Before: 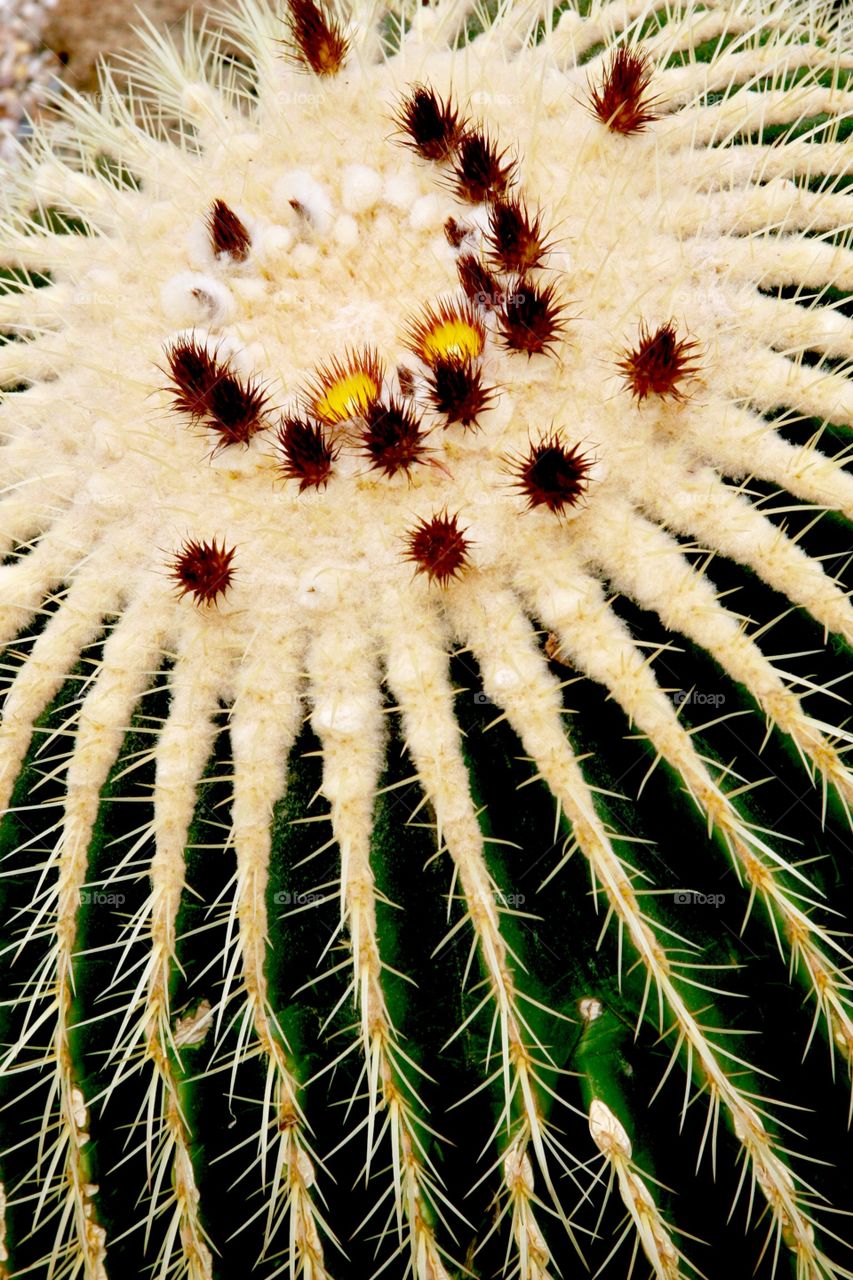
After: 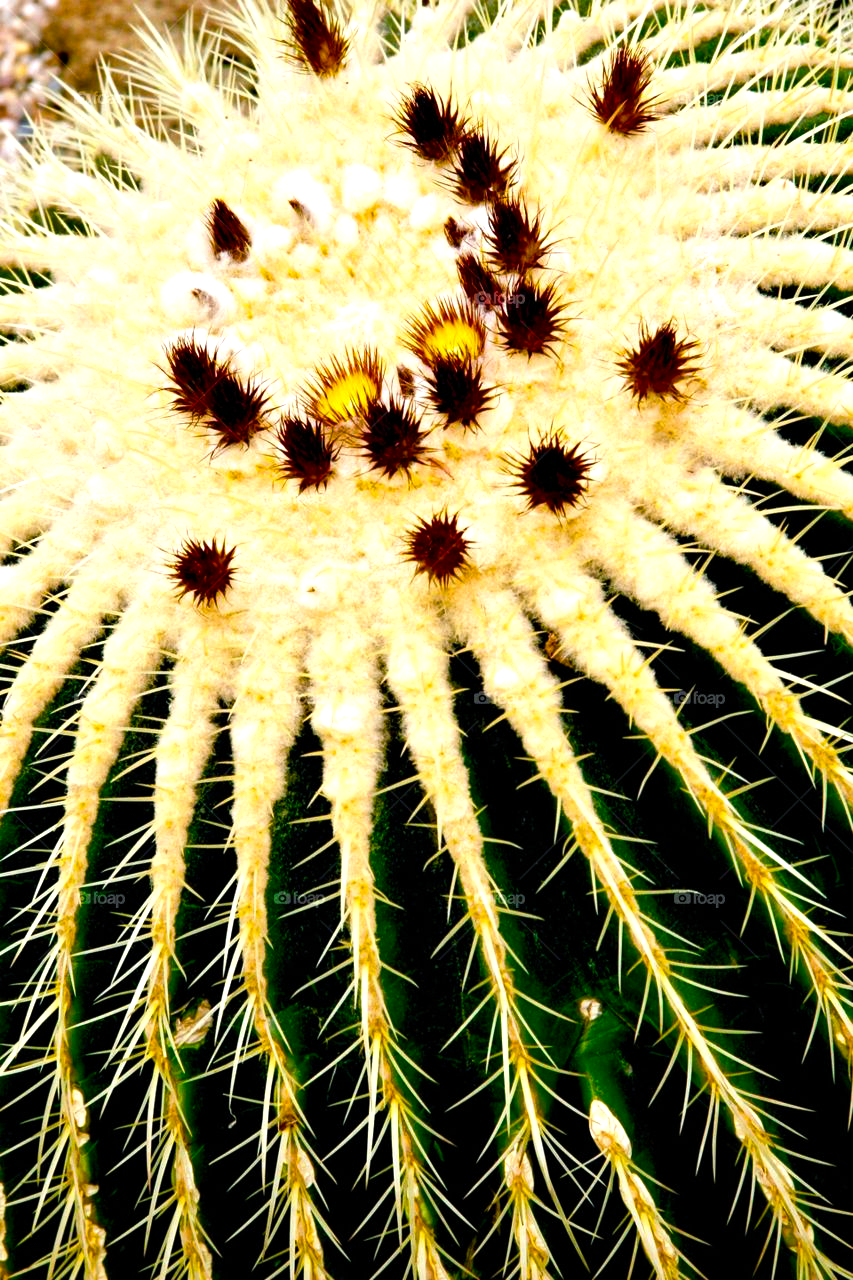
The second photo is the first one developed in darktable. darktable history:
color balance rgb: shadows lift › chroma 2.033%, shadows lift › hue 222.02°, perceptual saturation grading › global saturation 35.9%, perceptual saturation grading › shadows 35.077%, perceptual brilliance grading › global brilliance 15.46%, perceptual brilliance grading › shadows -35.026%, global vibrance 20%
